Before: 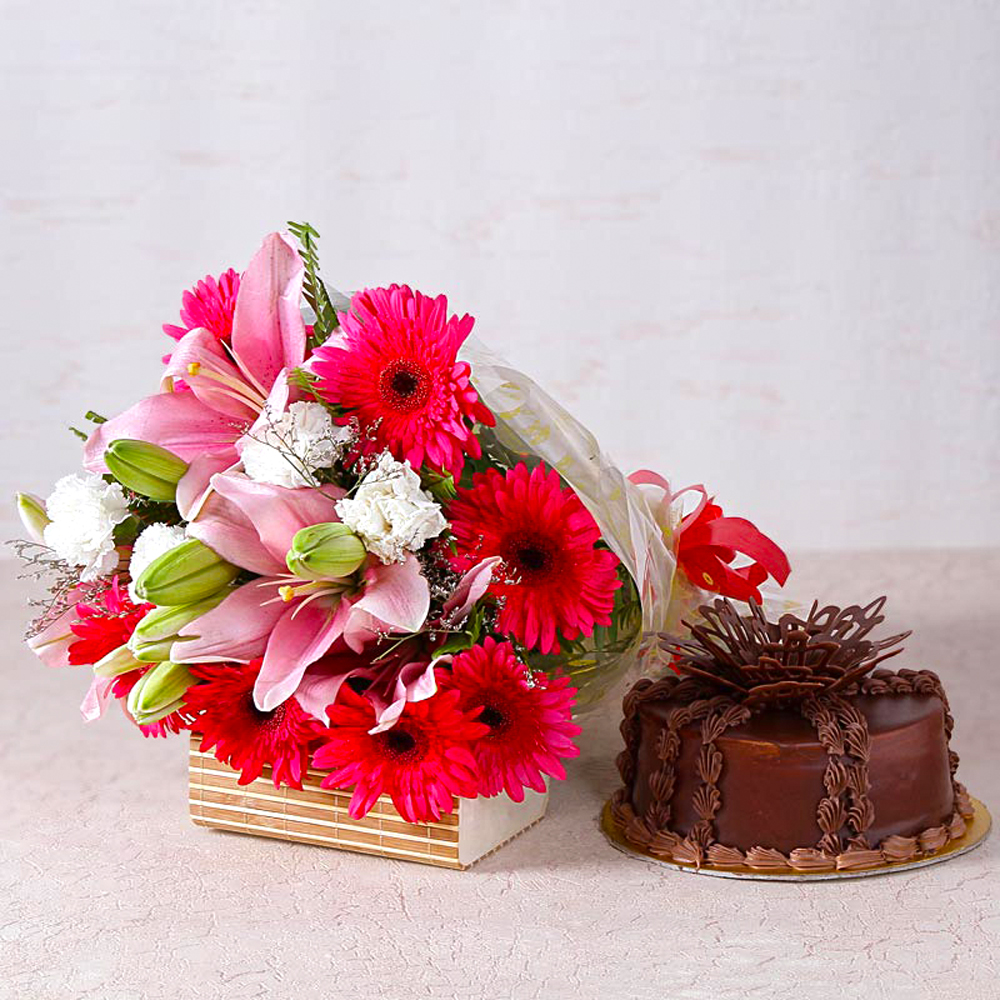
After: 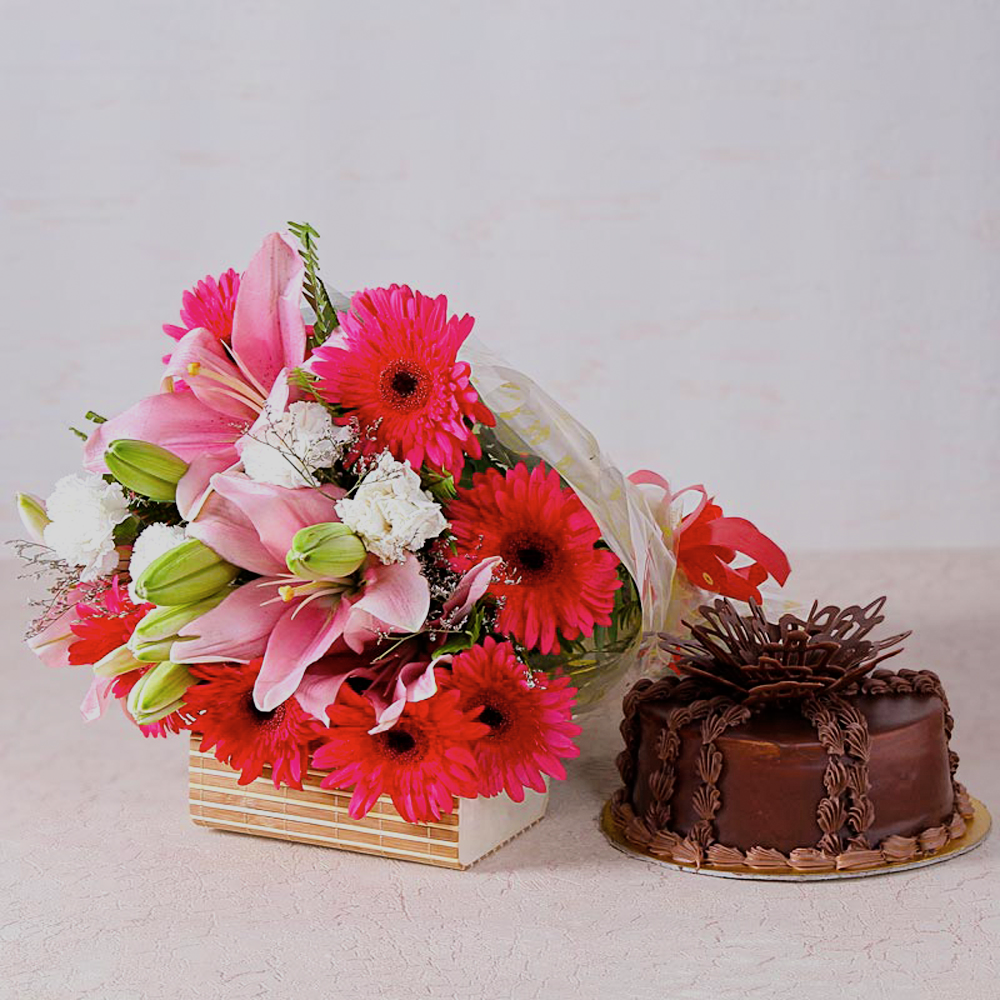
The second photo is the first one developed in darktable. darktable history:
filmic rgb: black relative exposure -7.82 EV, white relative exposure 4.29 EV, hardness 3.86, color science v6 (2022)
color zones: curves: ch1 [(0, 0.469) (0.01, 0.469) (0.12, 0.446) (0.248, 0.469) (0.5, 0.5) (0.748, 0.5) (0.99, 0.469) (1, 0.469)]
